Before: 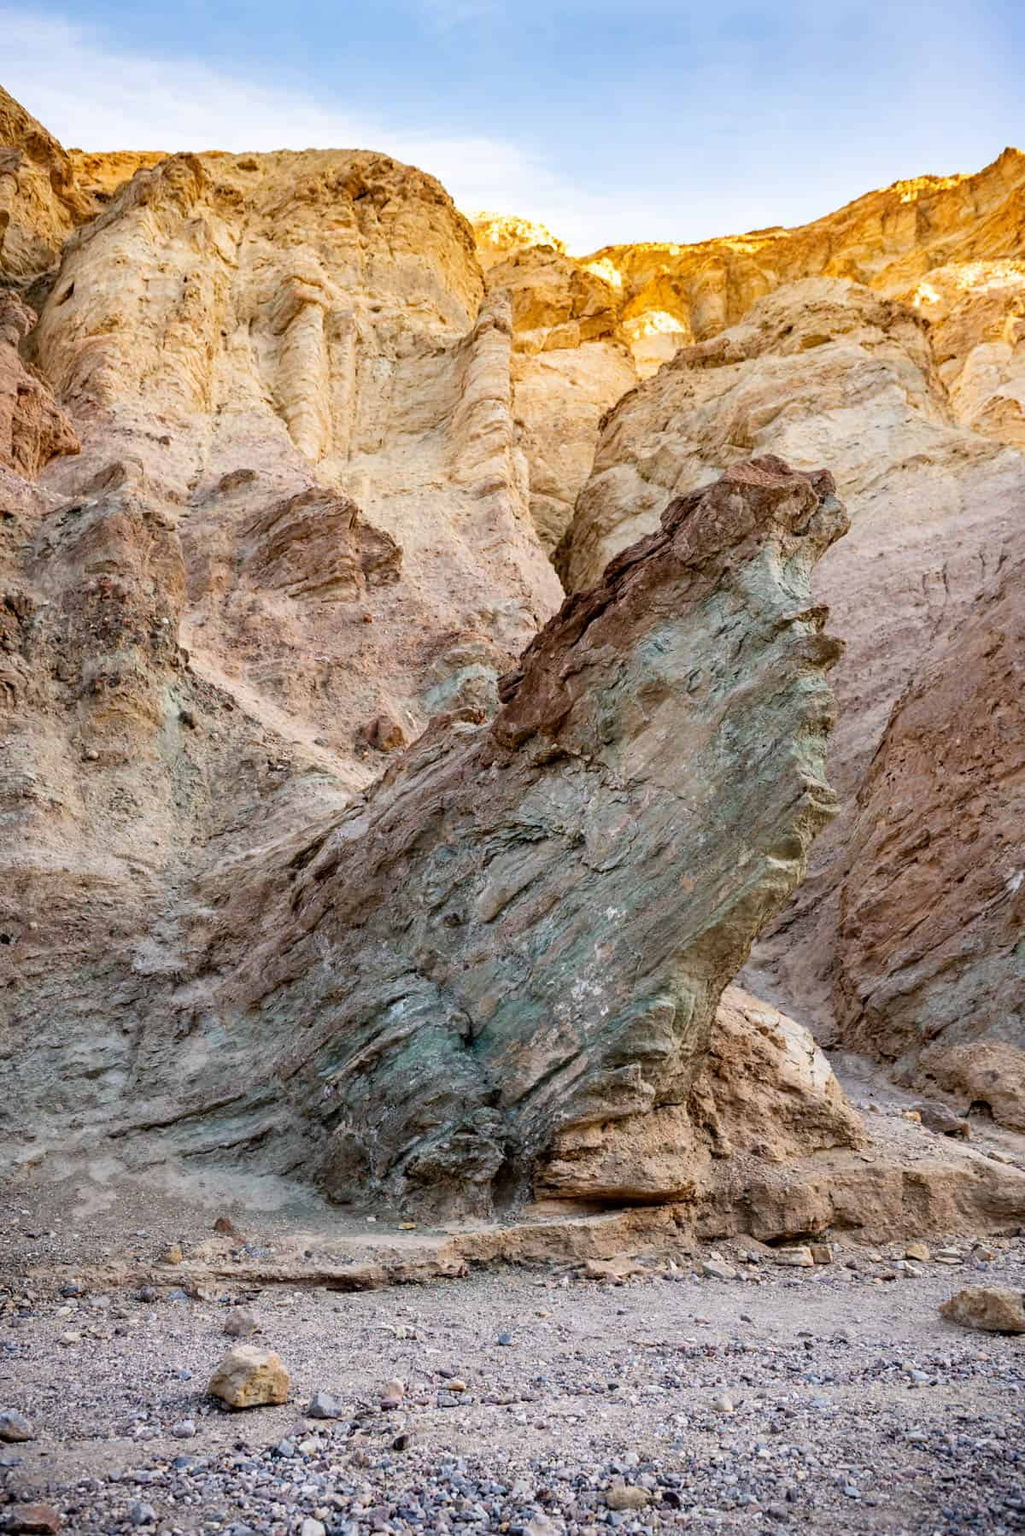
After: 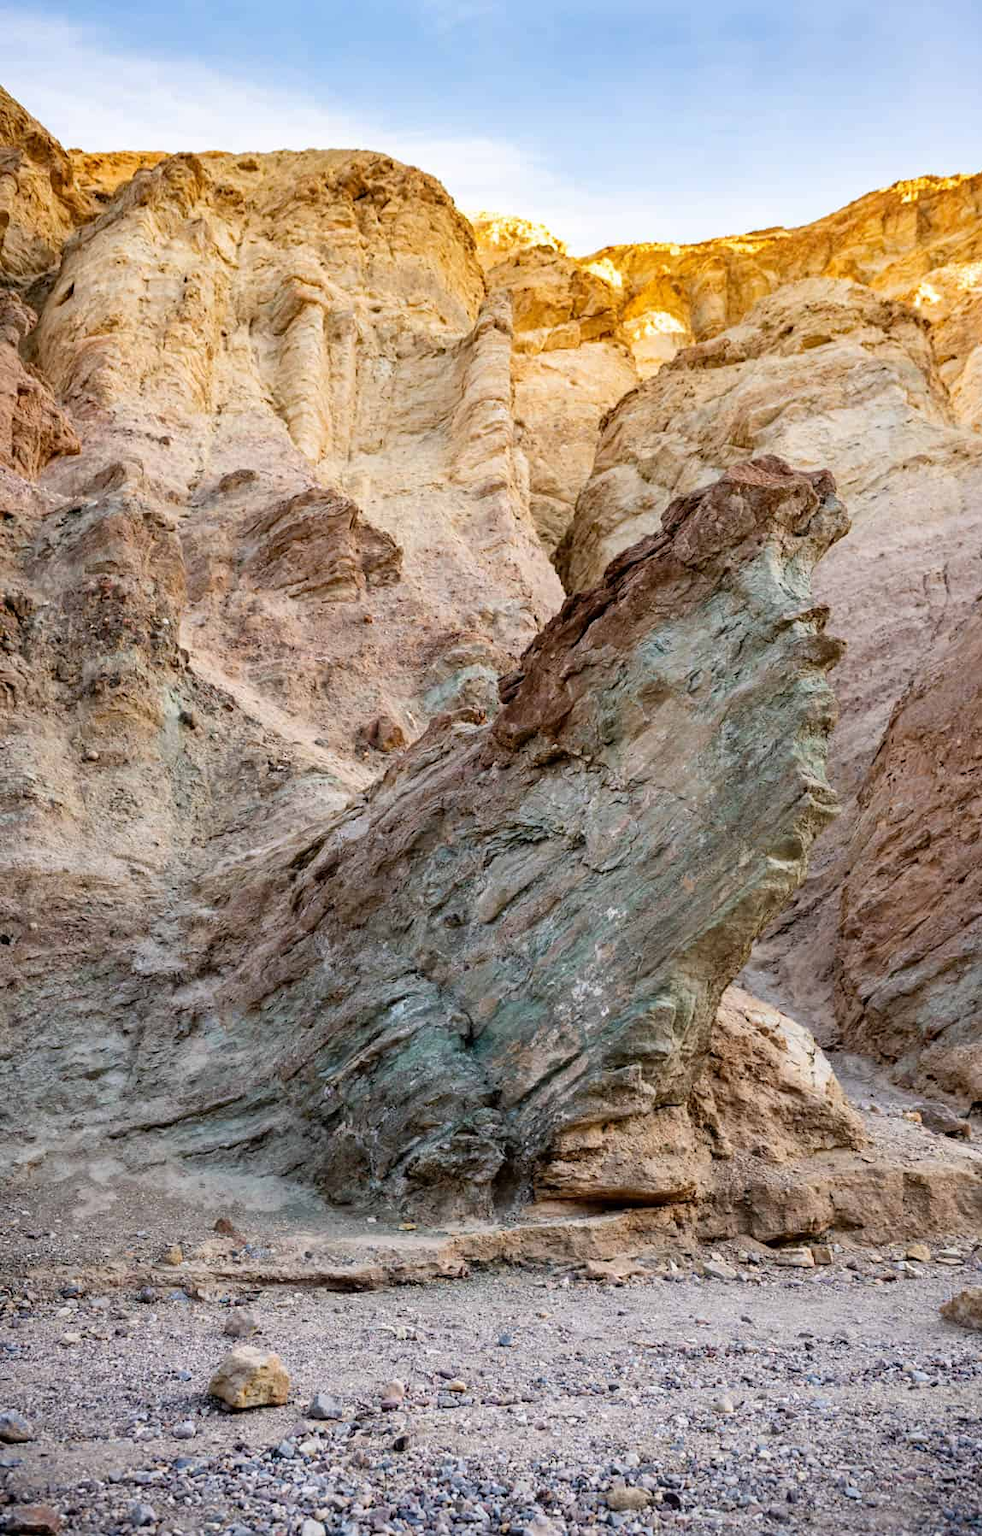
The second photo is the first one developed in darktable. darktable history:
crop: right 4.118%, bottom 0.025%
